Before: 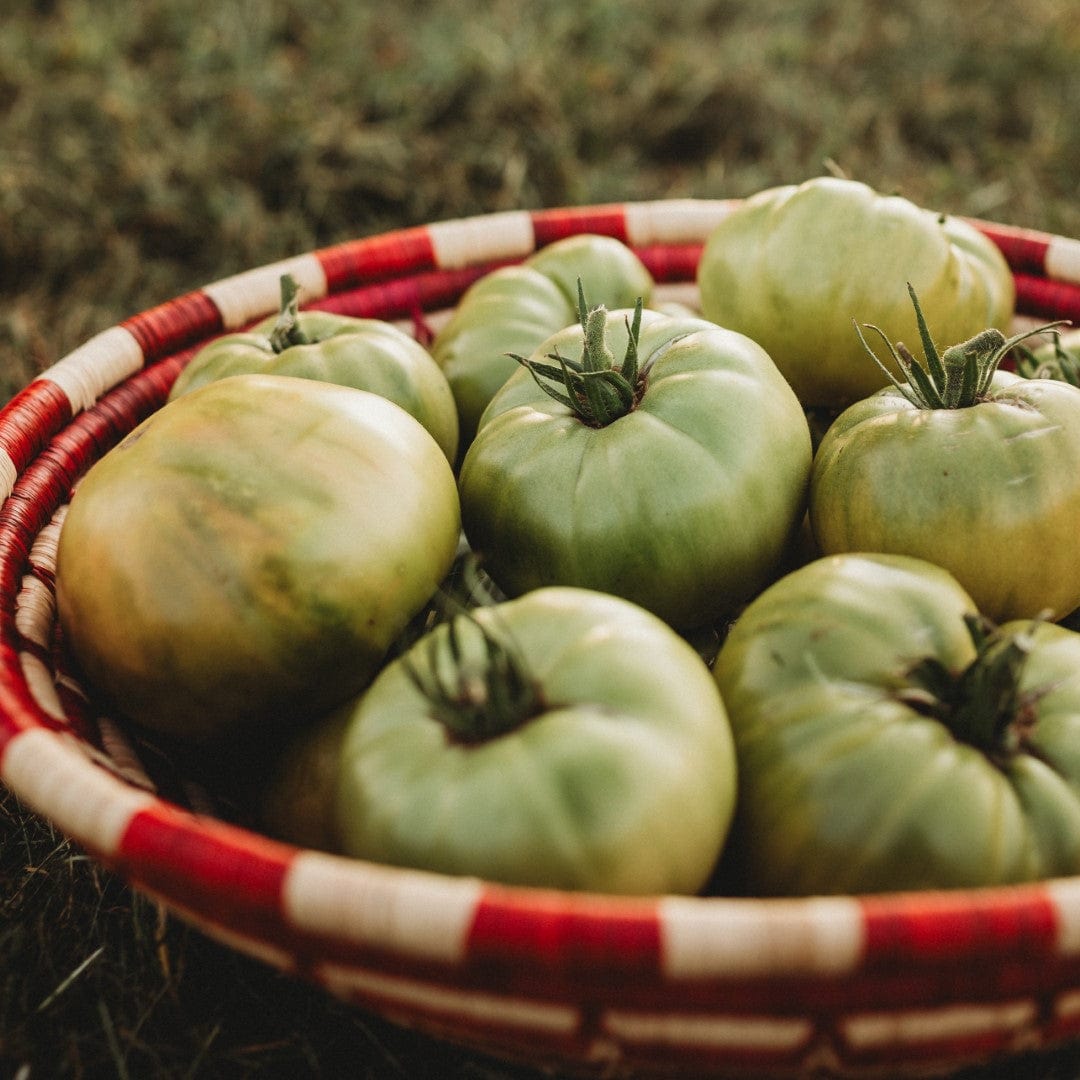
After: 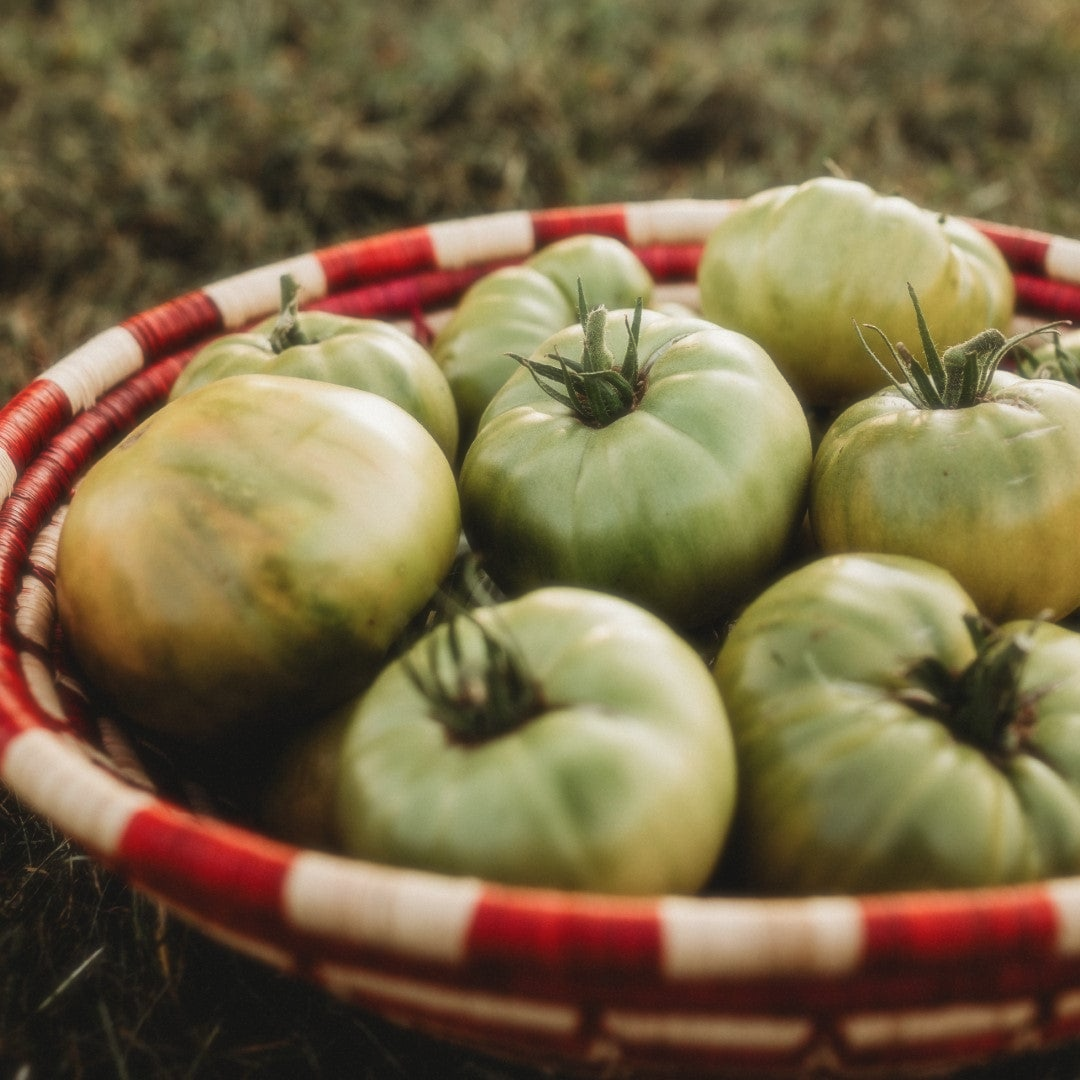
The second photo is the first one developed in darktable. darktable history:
soften: size 19.52%, mix 20.32%
contrast brightness saturation: saturation -0.05
